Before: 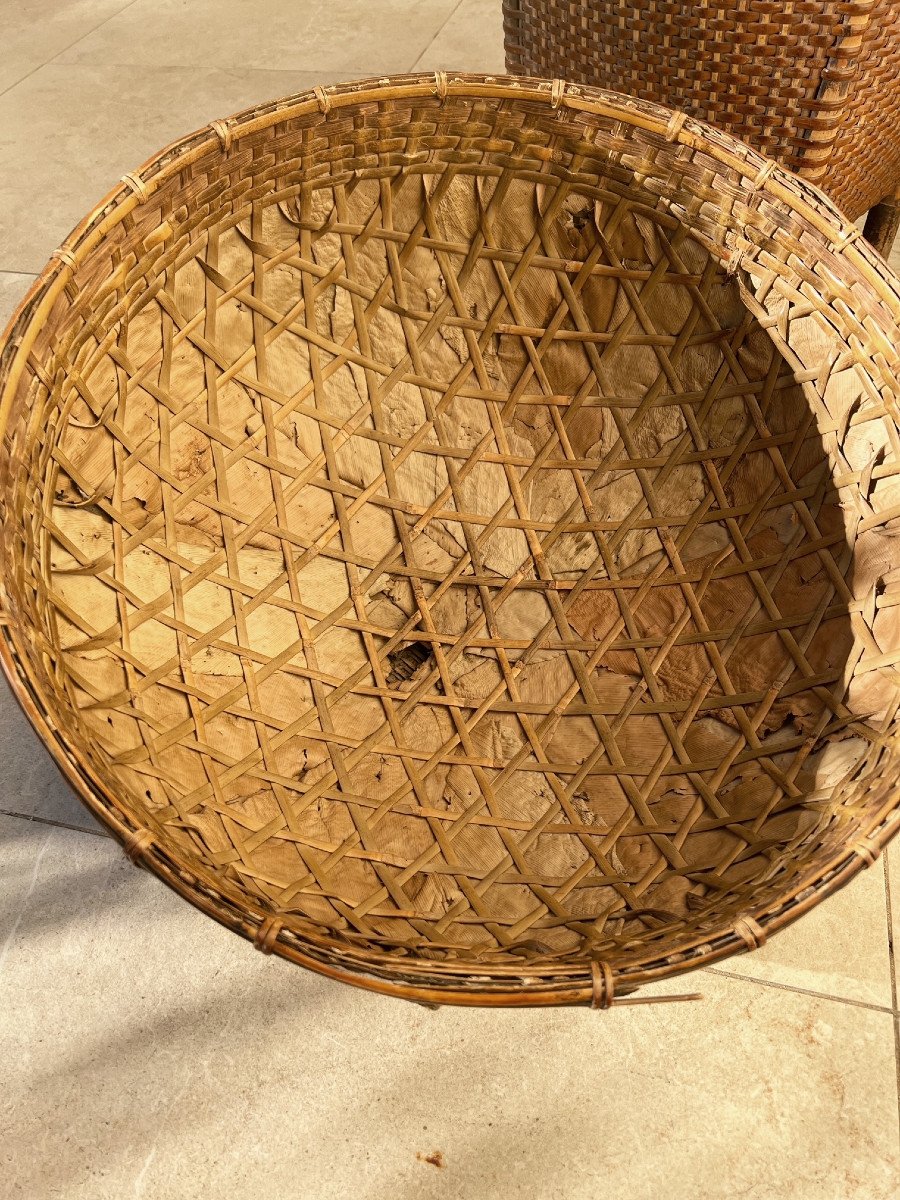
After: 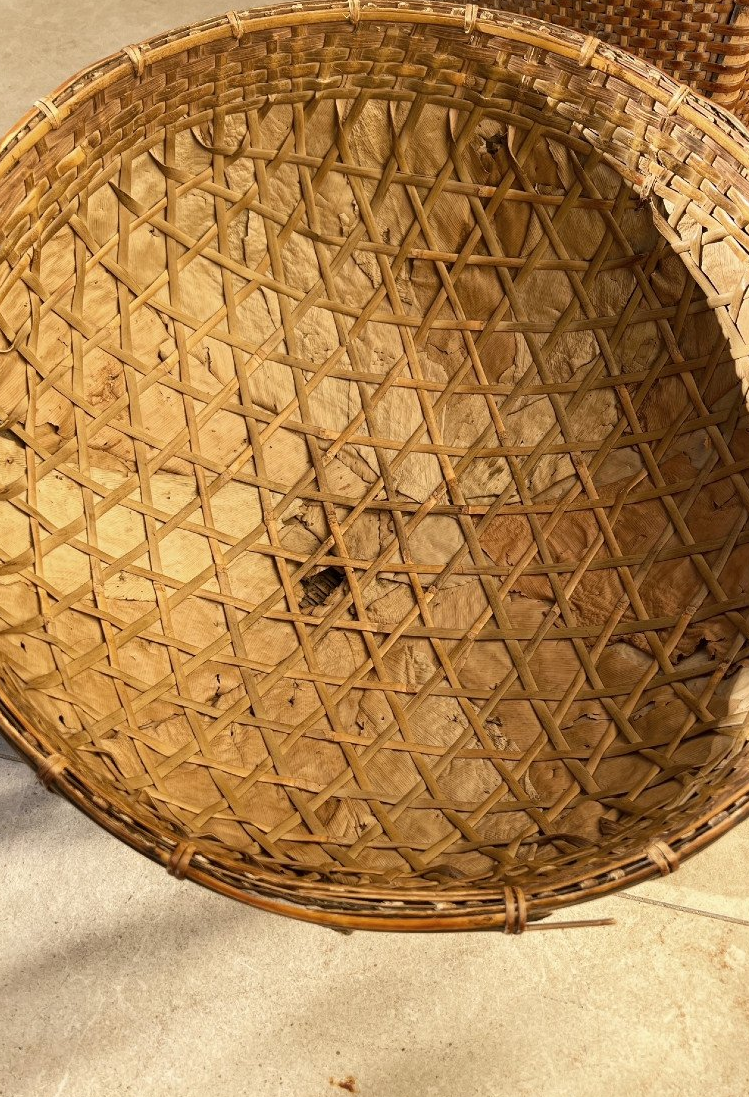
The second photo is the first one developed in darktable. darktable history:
crop: left 9.761%, top 6.252%, right 7%, bottom 2.281%
